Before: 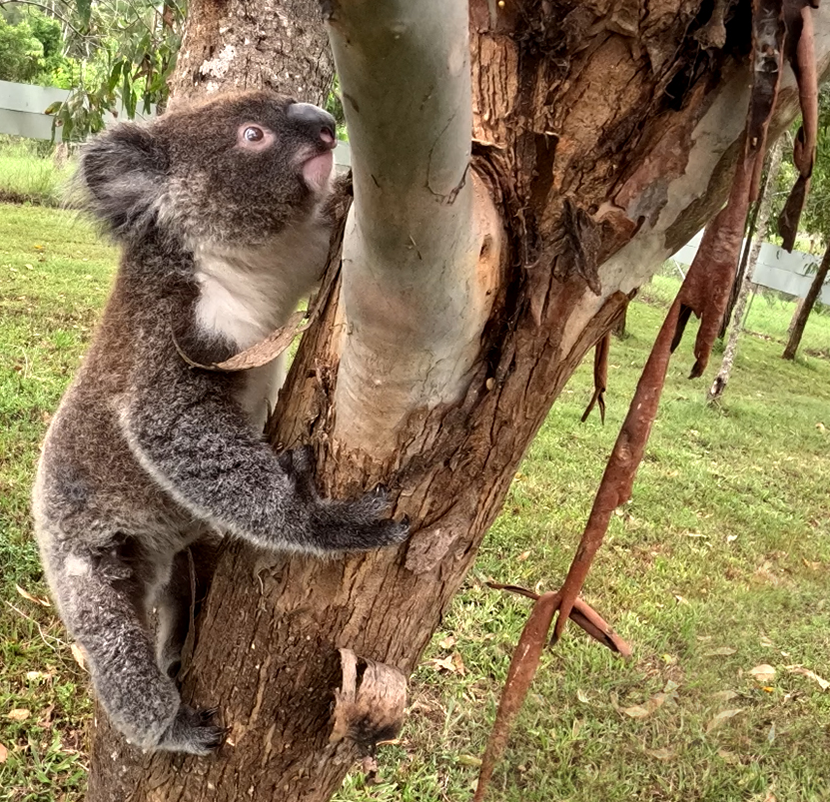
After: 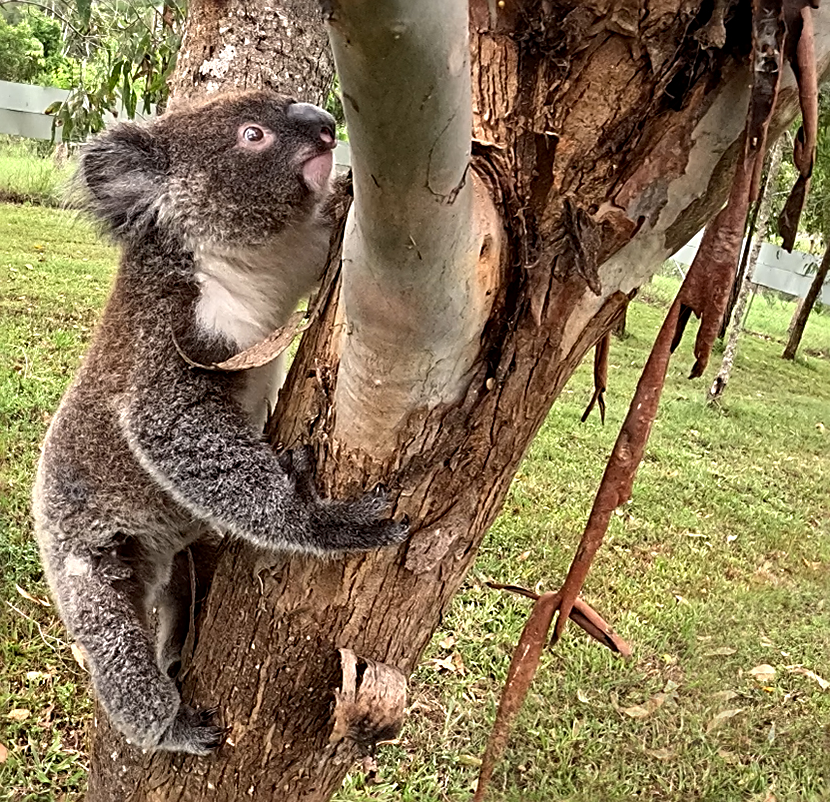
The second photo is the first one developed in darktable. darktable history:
sharpen: radius 2.564, amount 0.691
